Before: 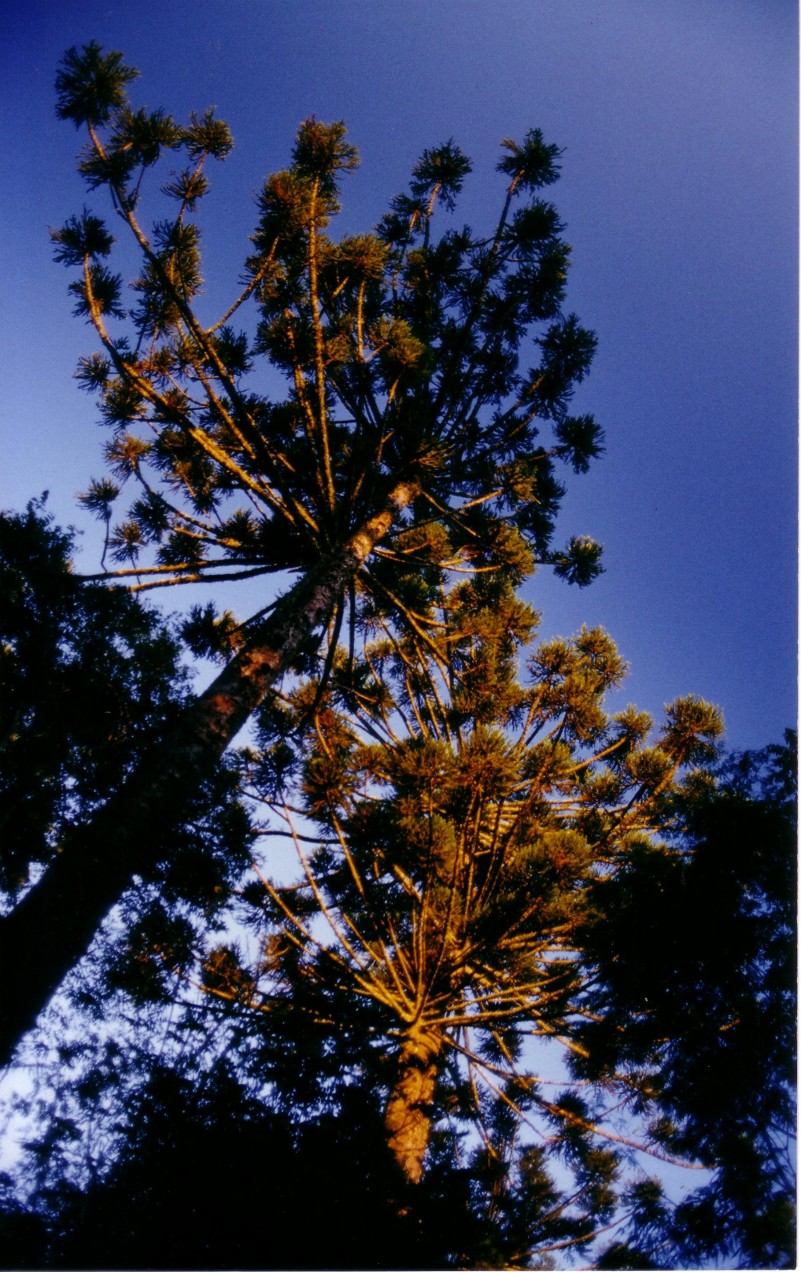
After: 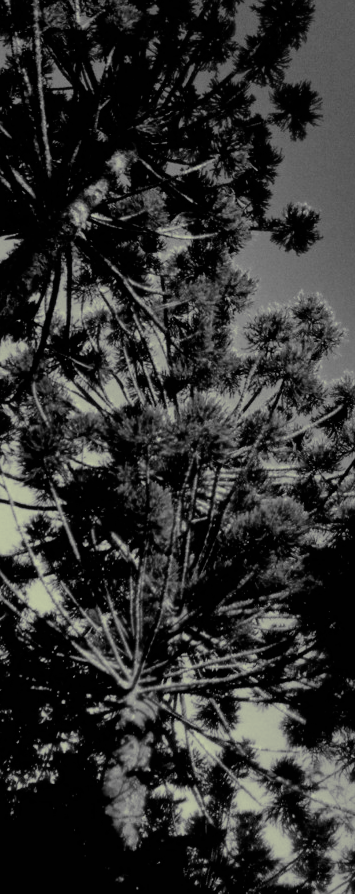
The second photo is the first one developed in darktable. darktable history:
crop: left 35.432%, top 26.233%, right 20.145%, bottom 3.432%
filmic rgb: black relative exposure -6.98 EV, white relative exposure 5.63 EV, hardness 2.86
split-toning: shadows › hue 290.82°, shadows › saturation 0.34, highlights › saturation 0.38, balance 0, compress 50%
monochrome: on, module defaults
